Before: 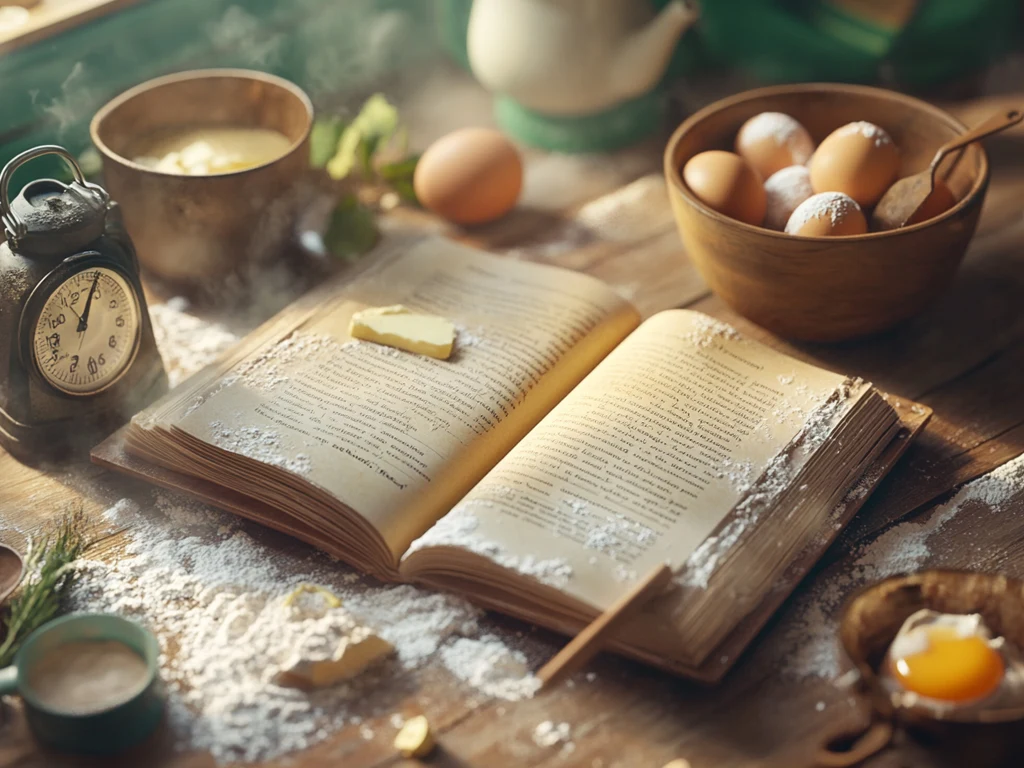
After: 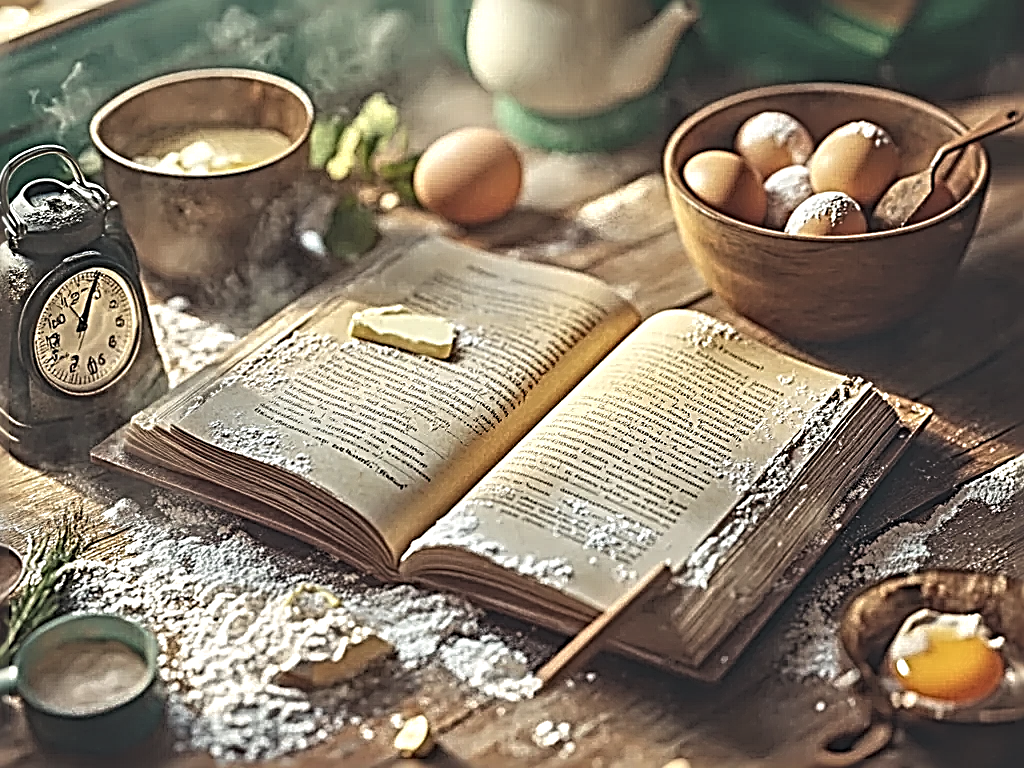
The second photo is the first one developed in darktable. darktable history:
exposure: black level correction -0.021, exposure -0.031 EV, compensate highlight preservation false
local contrast: on, module defaults
sharpen: radius 3.211, amount 1.737
contrast equalizer: octaves 7, y [[0.5, 0.542, 0.583, 0.625, 0.667, 0.708], [0.5 ×6], [0.5 ×6], [0 ×6], [0 ×6]]
